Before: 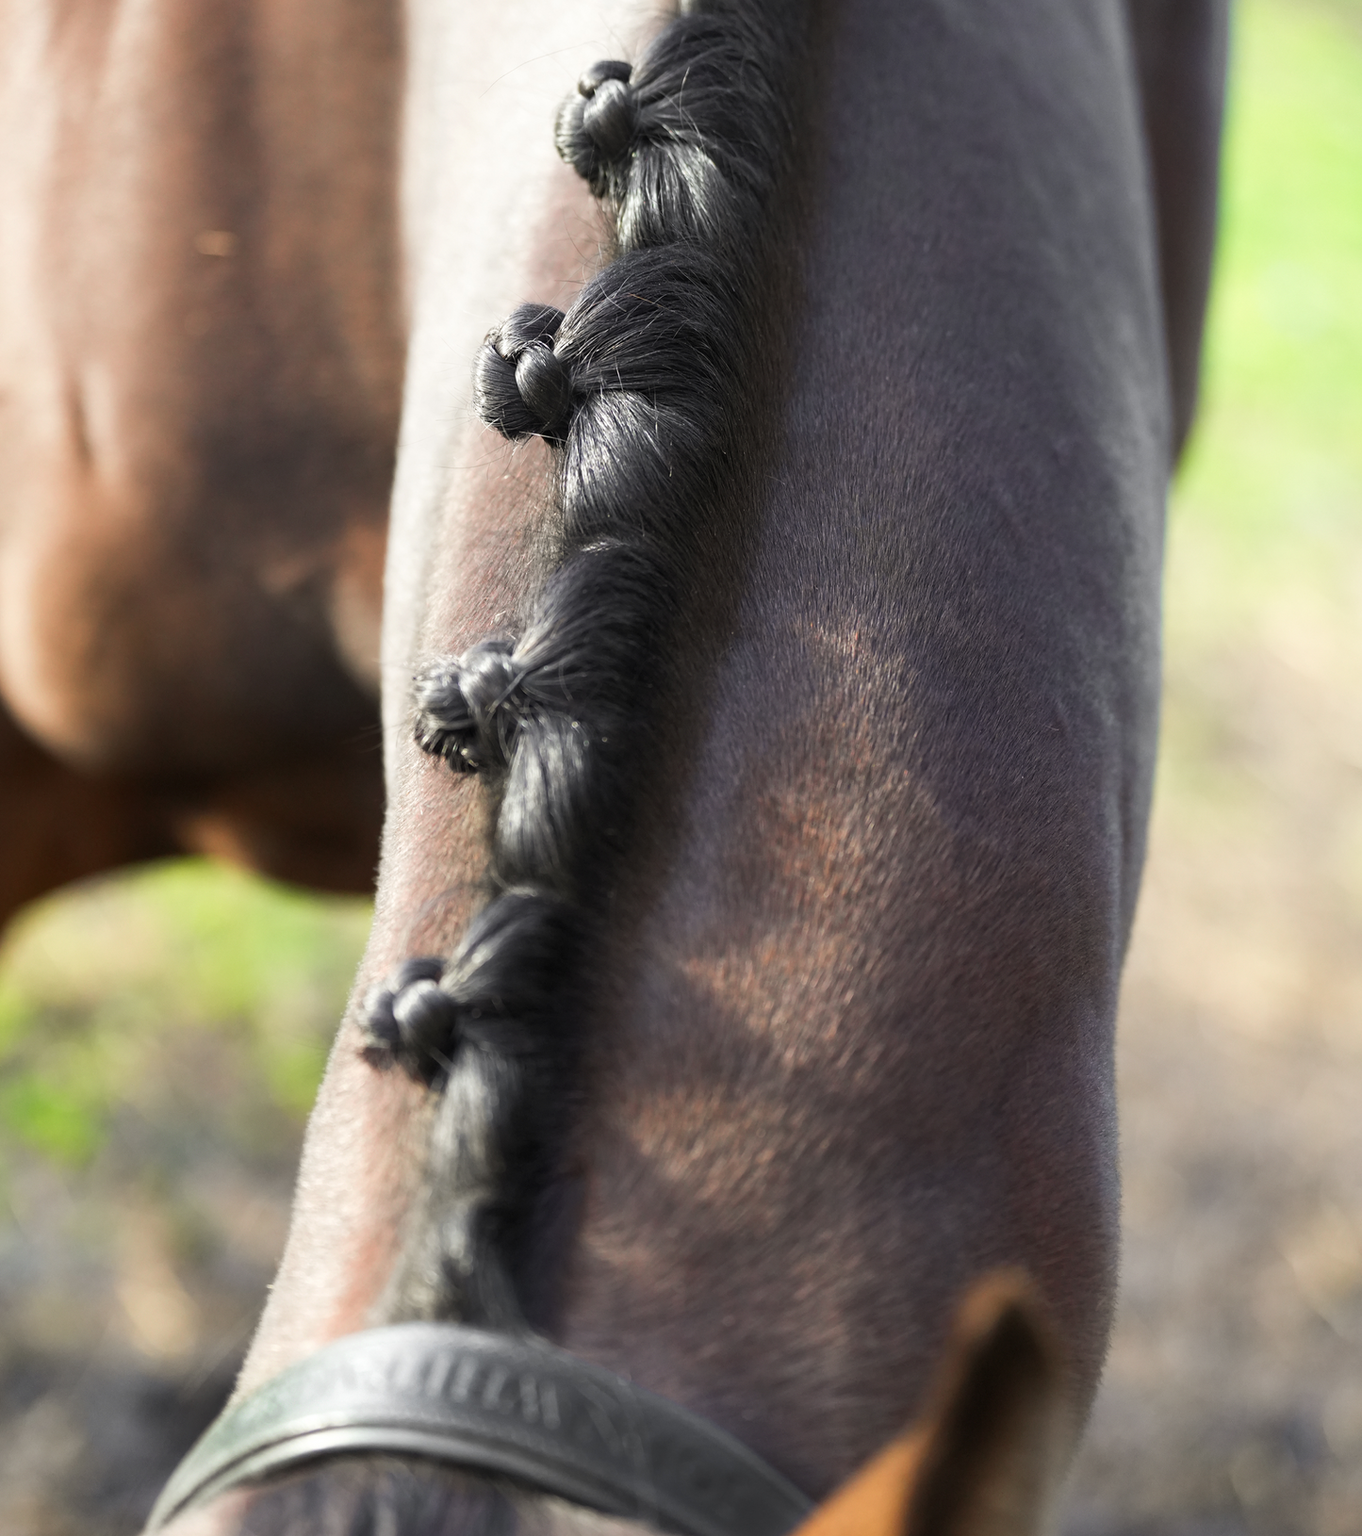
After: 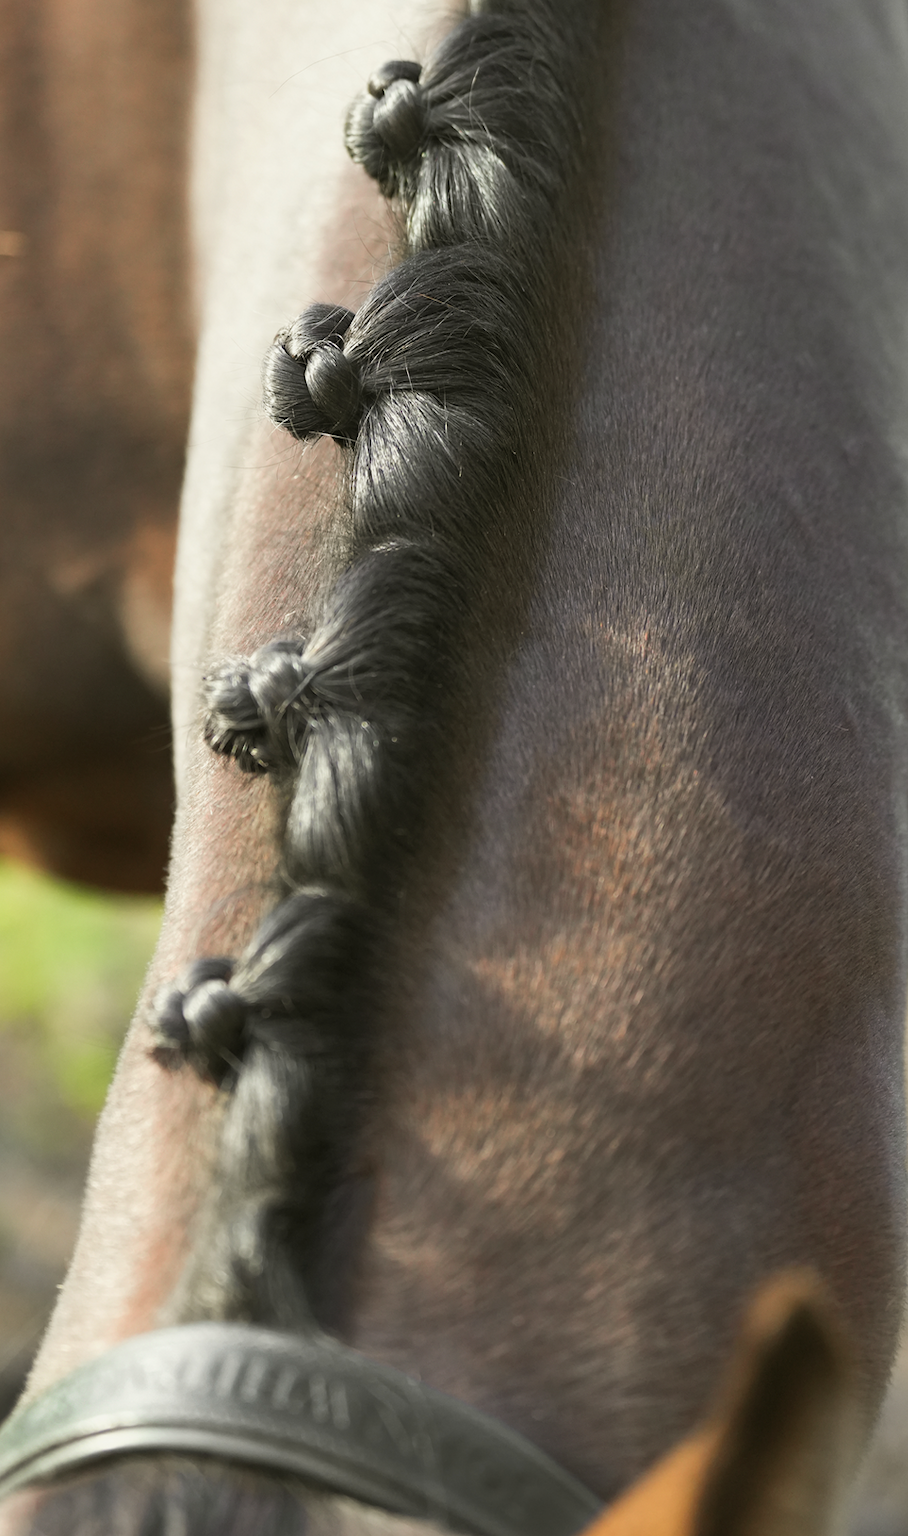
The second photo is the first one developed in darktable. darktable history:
color balance: mode lift, gamma, gain (sRGB), lift [1.04, 1, 1, 0.97], gamma [1.01, 1, 1, 0.97], gain [0.96, 1, 1, 0.97]
crop and rotate: left 15.446%, right 17.836%
shadows and highlights: shadows 37.27, highlights -28.18, soften with gaussian
